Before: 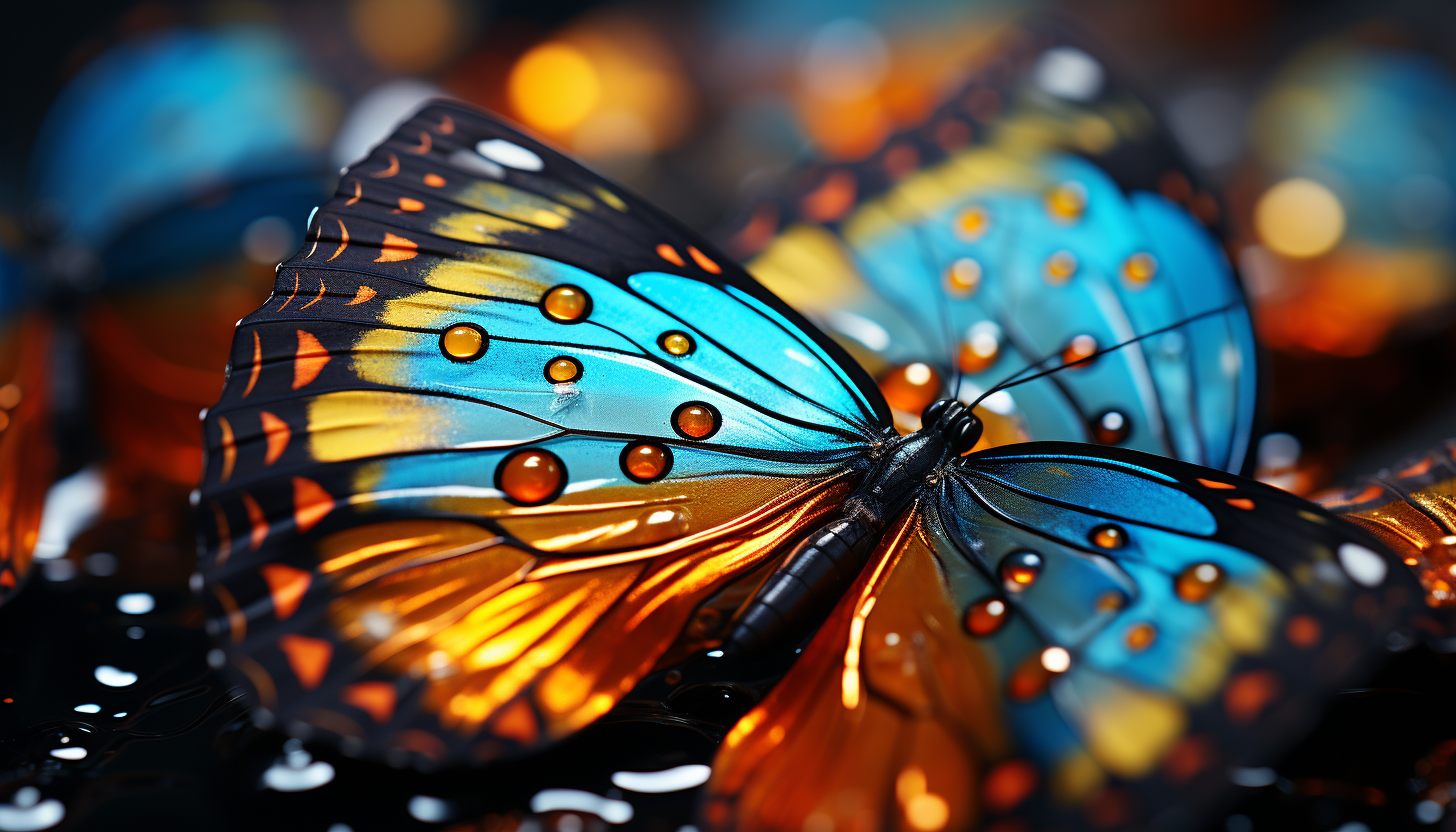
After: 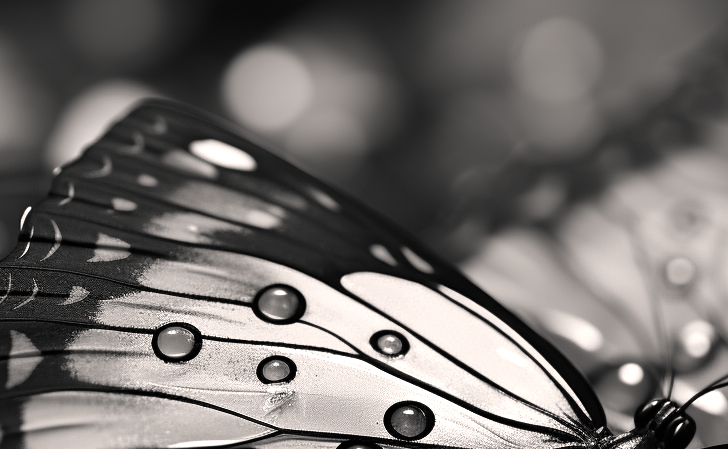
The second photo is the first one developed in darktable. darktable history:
contrast brightness saturation: brightness -0.091
crop: left 19.736%, right 30.25%, bottom 45.962%
color calibration: output gray [0.21, 0.42, 0.37, 0], illuminant as shot in camera, x 0.362, y 0.384, temperature 4547.76 K
color balance rgb: highlights gain › chroma 1.641%, highlights gain › hue 56.27°, perceptual saturation grading › global saturation 20.74%, perceptual saturation grading › highlights -19.963%, perceptual saturation grading › shadows 29.933%
exposure: exposure 0.234 EV, compensate highlight preservation false
